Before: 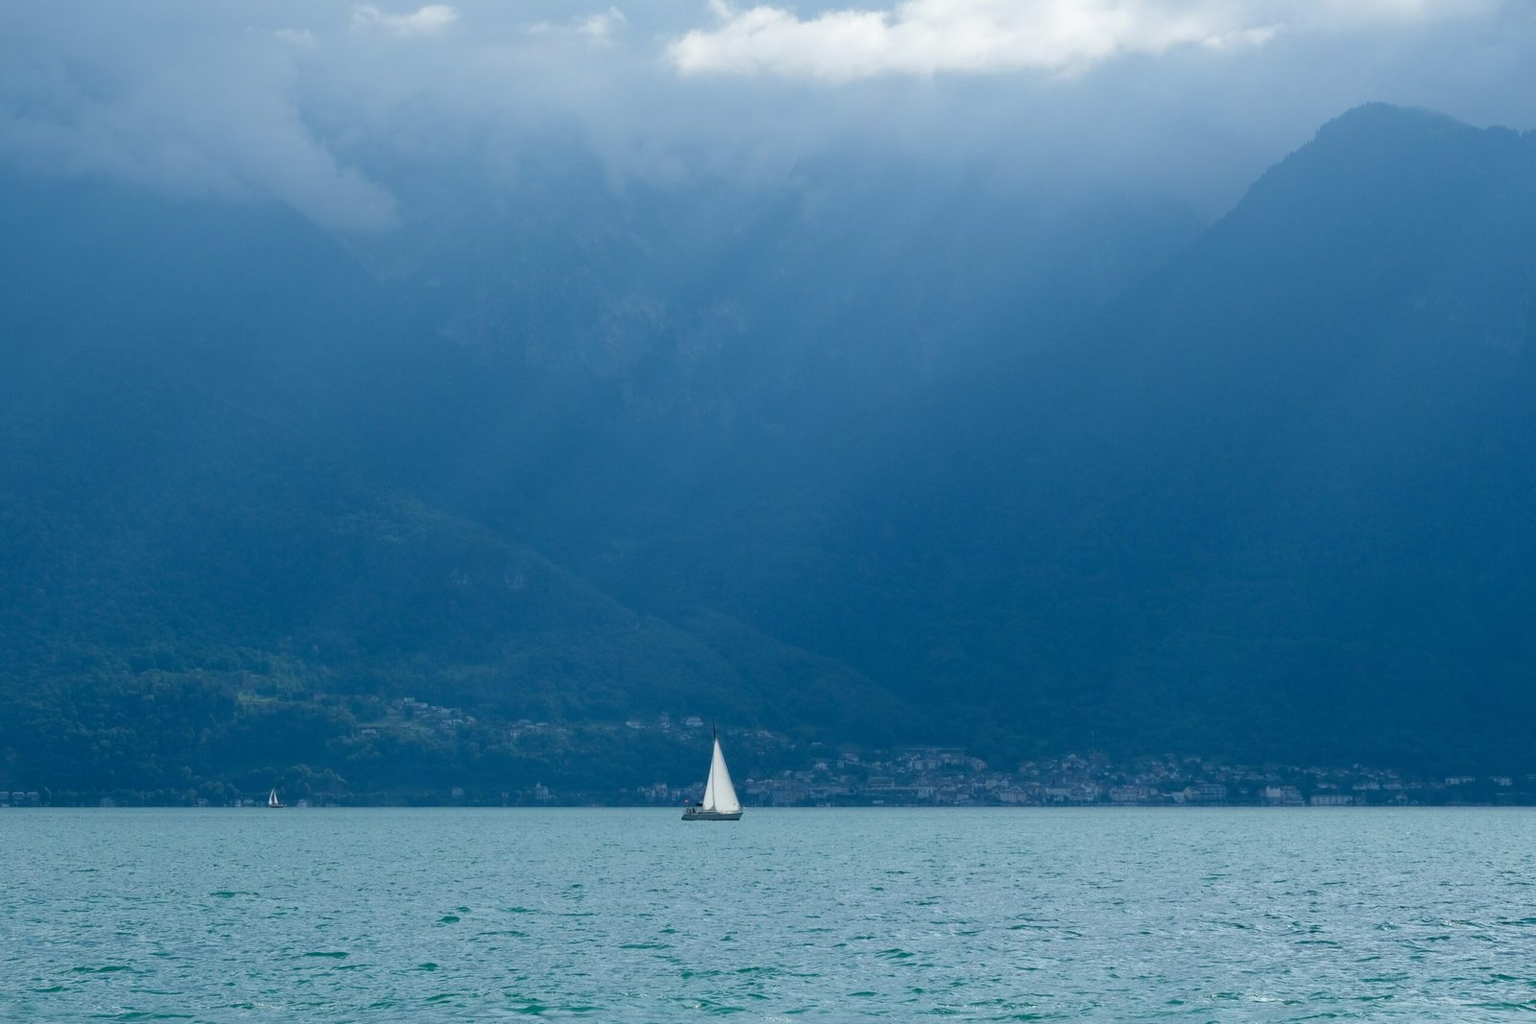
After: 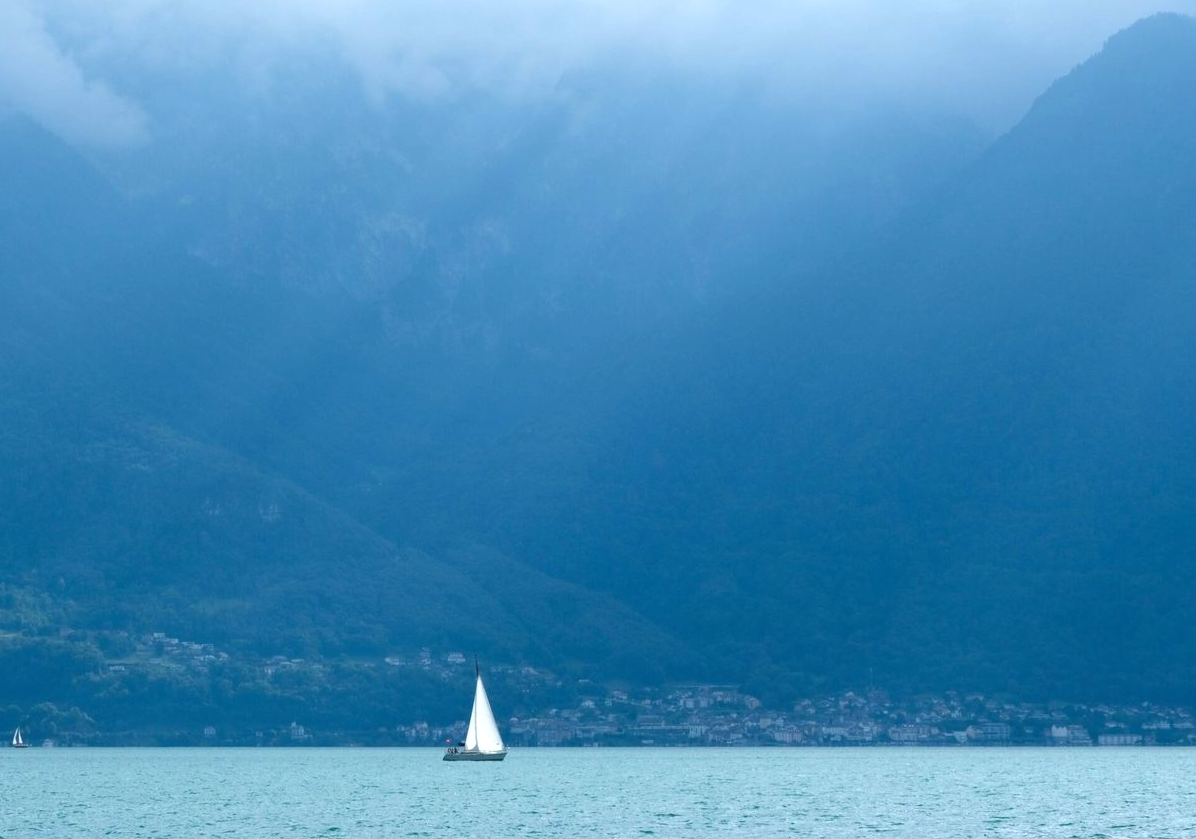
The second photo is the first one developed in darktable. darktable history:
exposure: black level correction 0, exposure 0.695 EV, compensate highlight preservation false
crop: left 16.737%, top 8.81%, right 8.344%, bottom 12.471%
